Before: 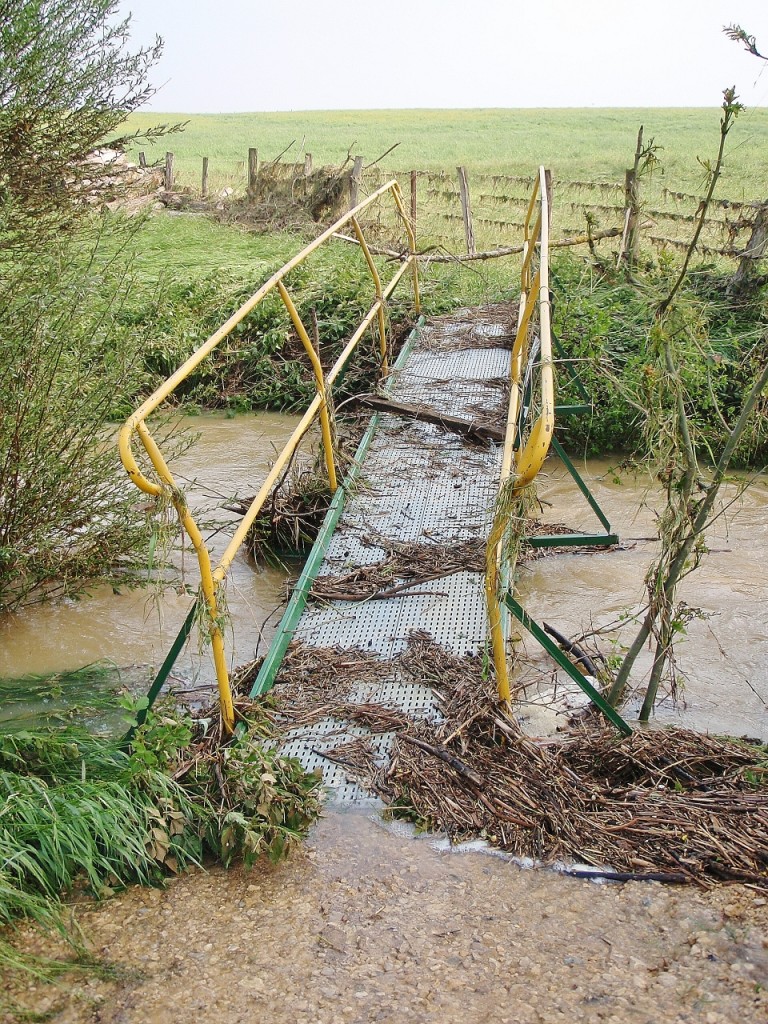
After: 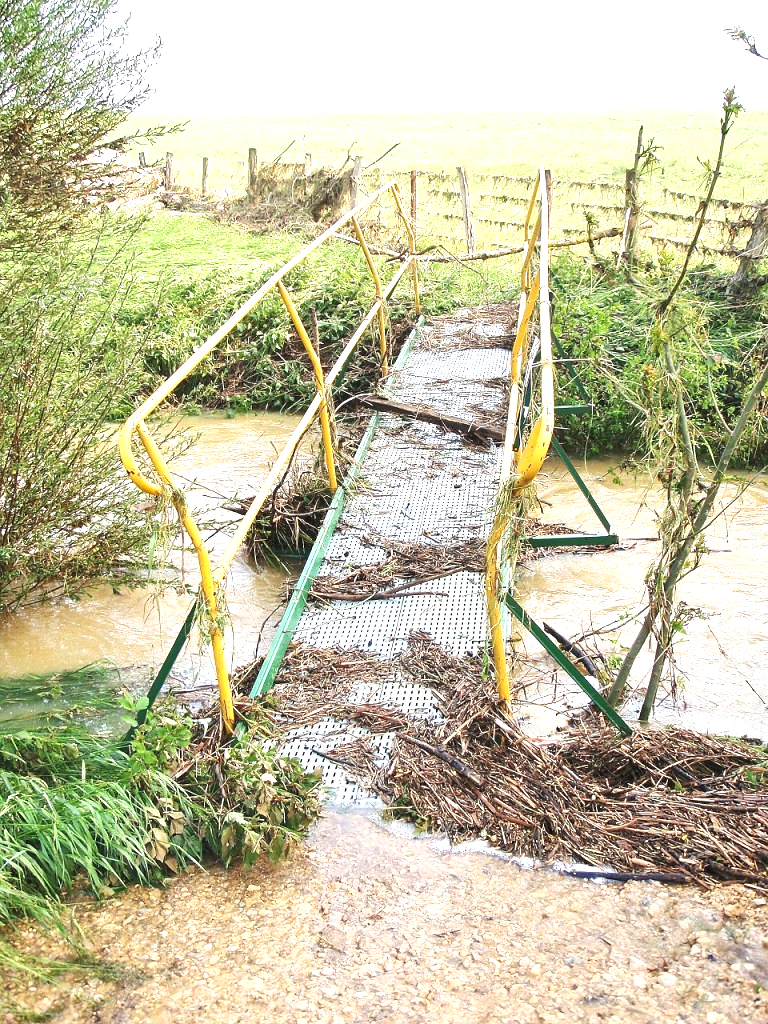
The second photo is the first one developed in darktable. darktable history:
base curve: curves: ch0 [(0, 0) (0.303, 0.277) (1, 1)]
exposure: black level correction 0, exposure 1.2 EV, compensate highlight preservation false
